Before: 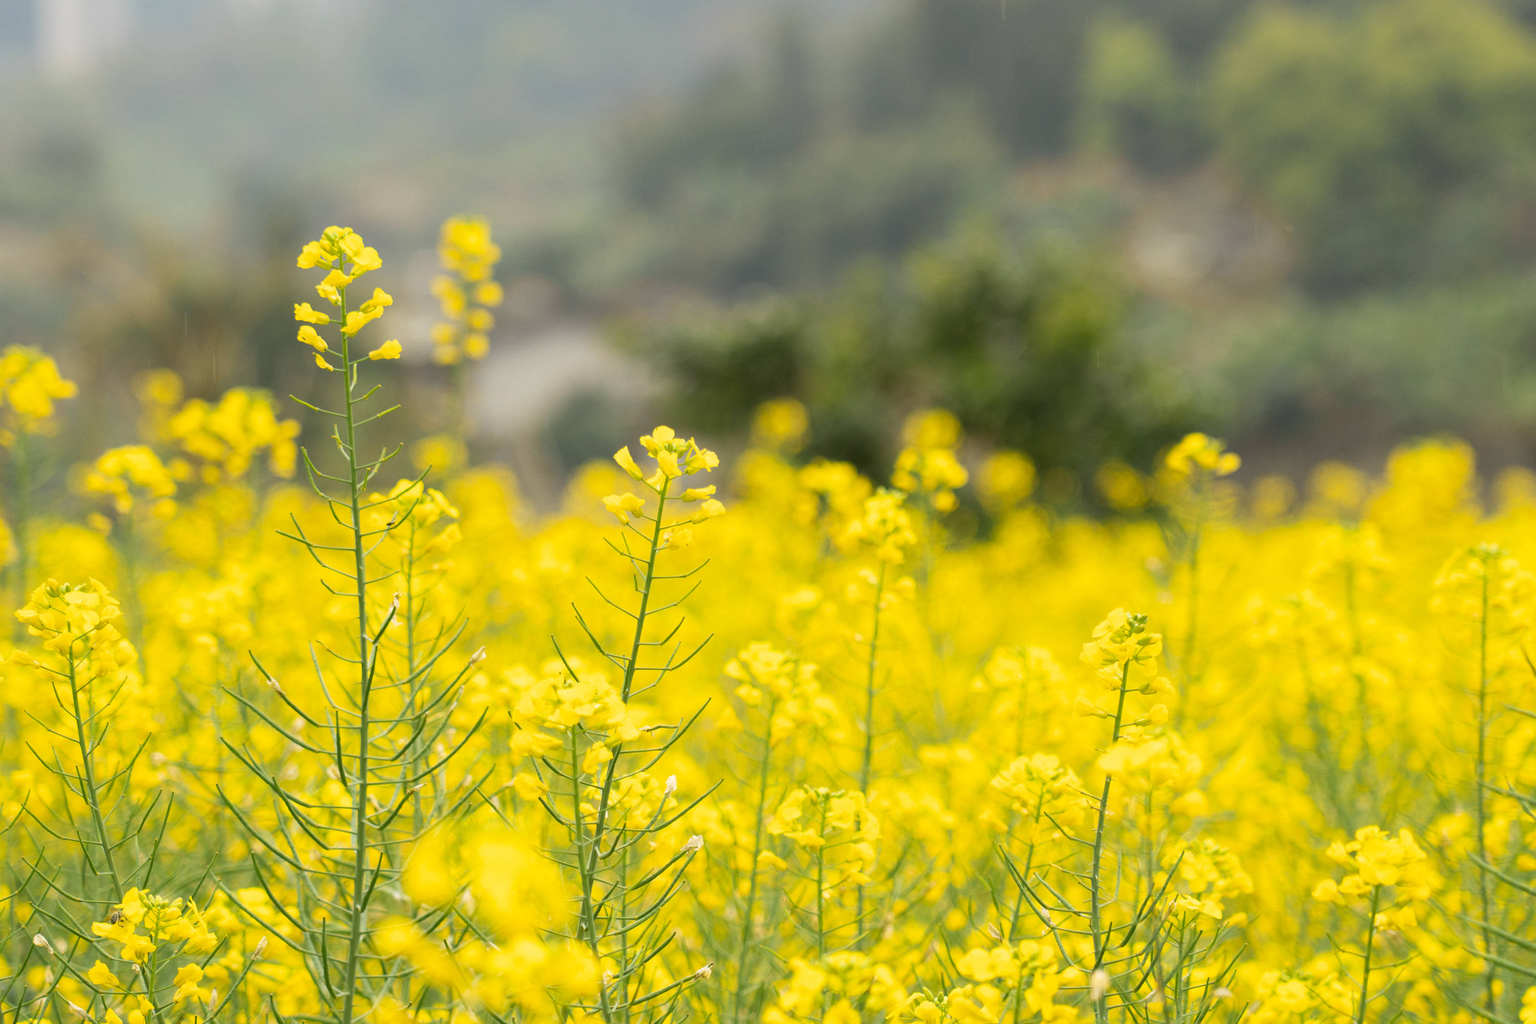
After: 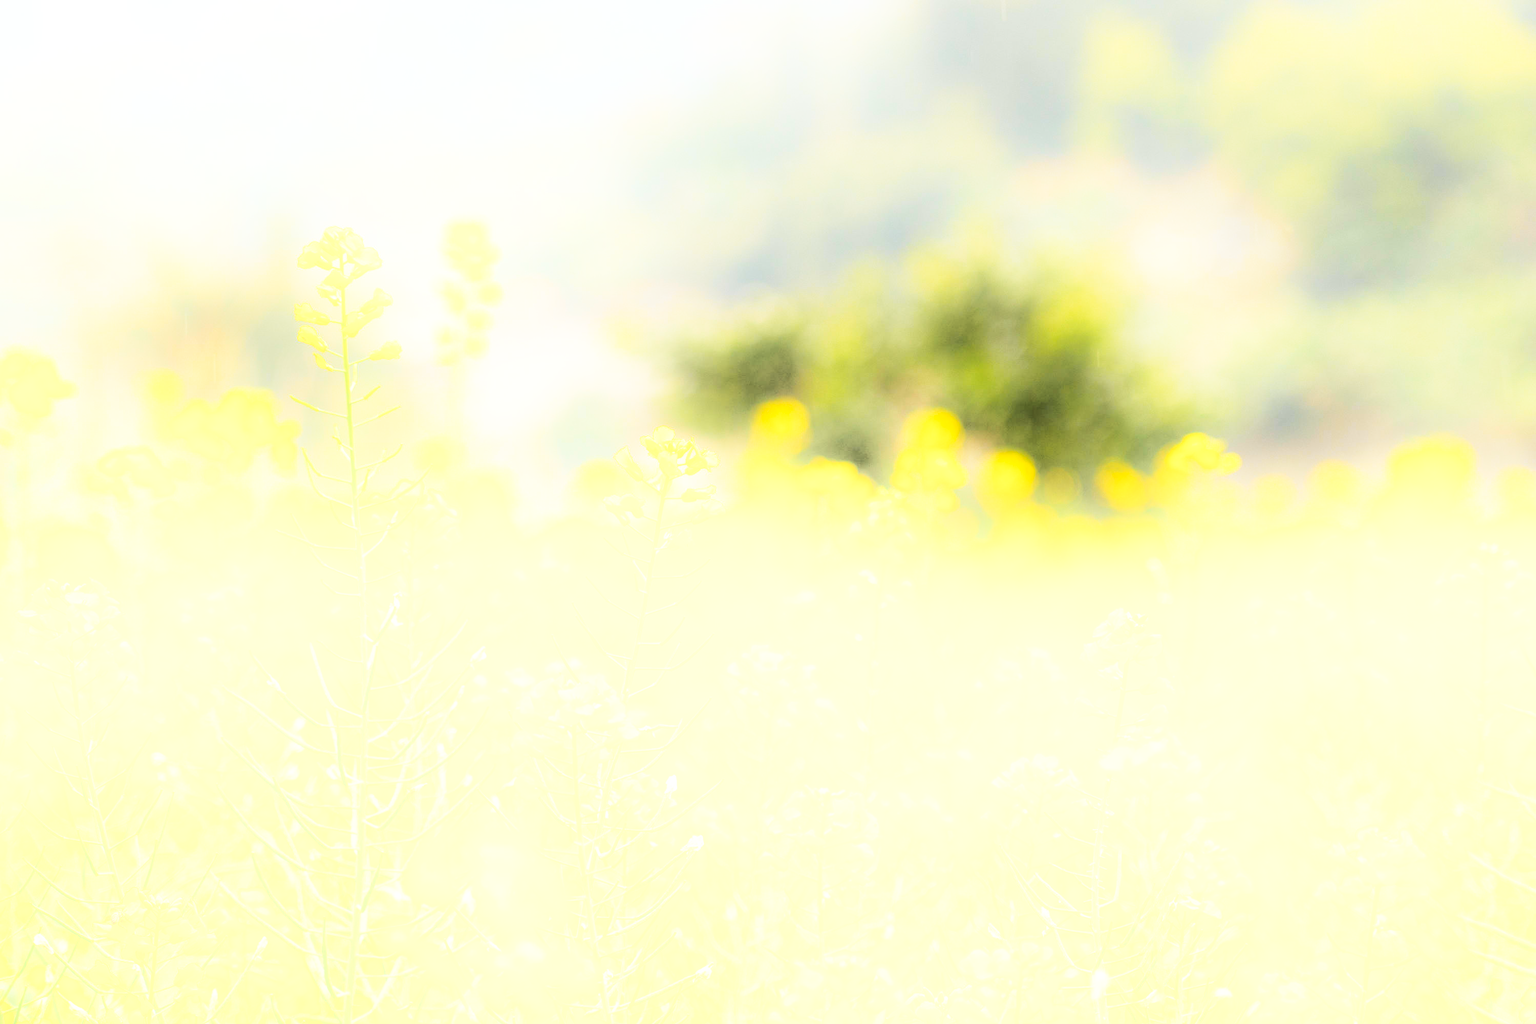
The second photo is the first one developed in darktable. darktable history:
contrast brightness saturation: brightness 0.15
base curve: curves: ch0 [(0, 0) (0.007, 0.004) (0.027, 0.03) (0.046, 0.07) (0.207, 0.54) (0.442, 0.872) (0.673, 0.972) (1, 1)], preserve colors none
shadows and highlights: shadows -90, highlights 90, soften with gaussian
color contrast: green-magenta contrast 0.8, blue-yellow contrast 1.1, unbound 0
